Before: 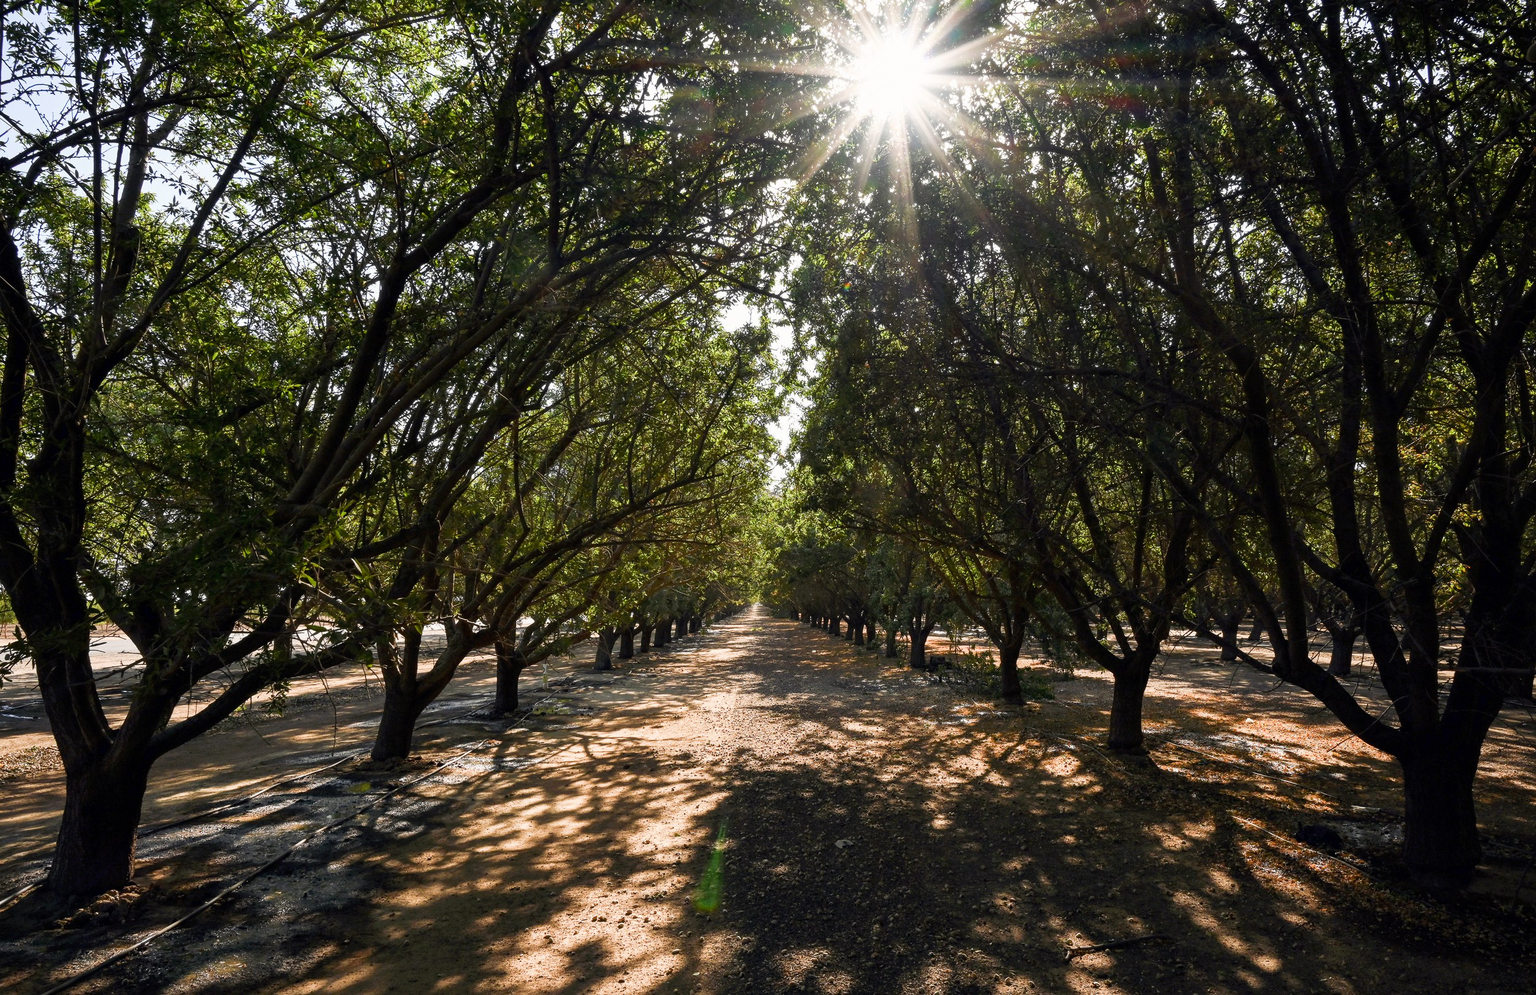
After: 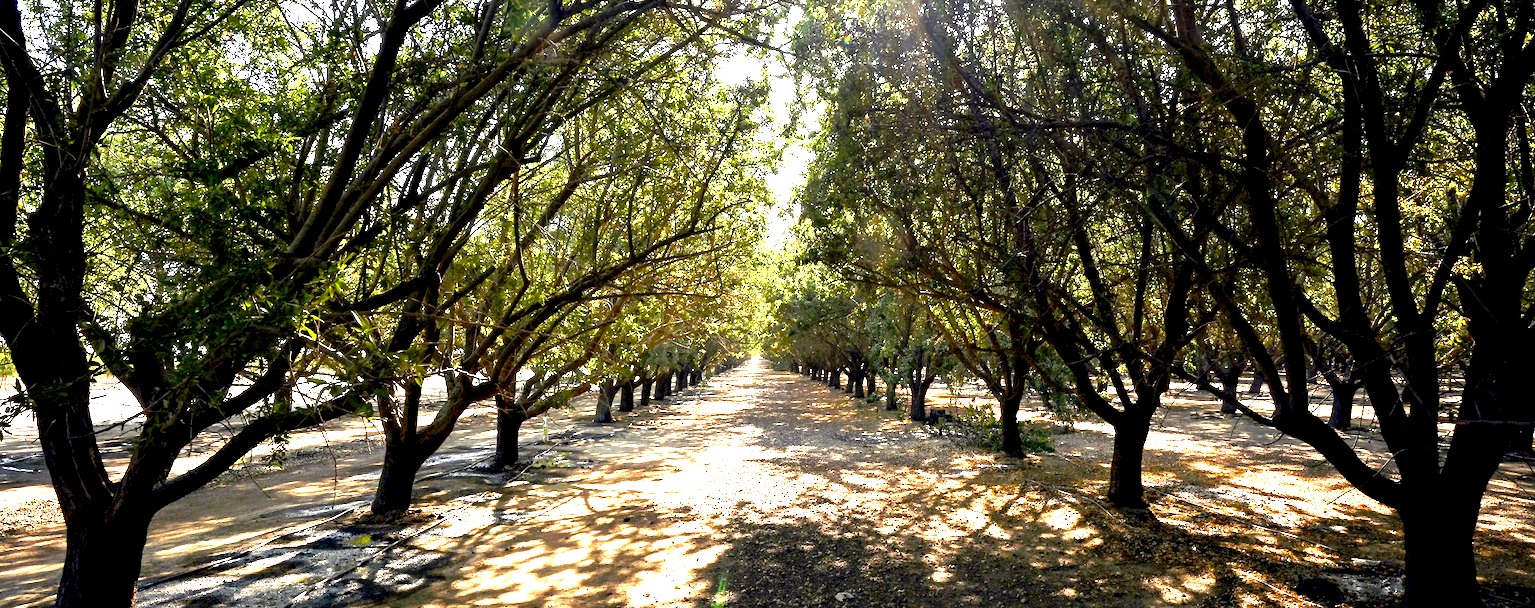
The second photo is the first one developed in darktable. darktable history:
crop and rotate: top 24.904%, bottom 13.941%
exposure: black level correction 0.005, exposure 2.078 EV, compensate exposure bias true, compensate highlight preservation false
